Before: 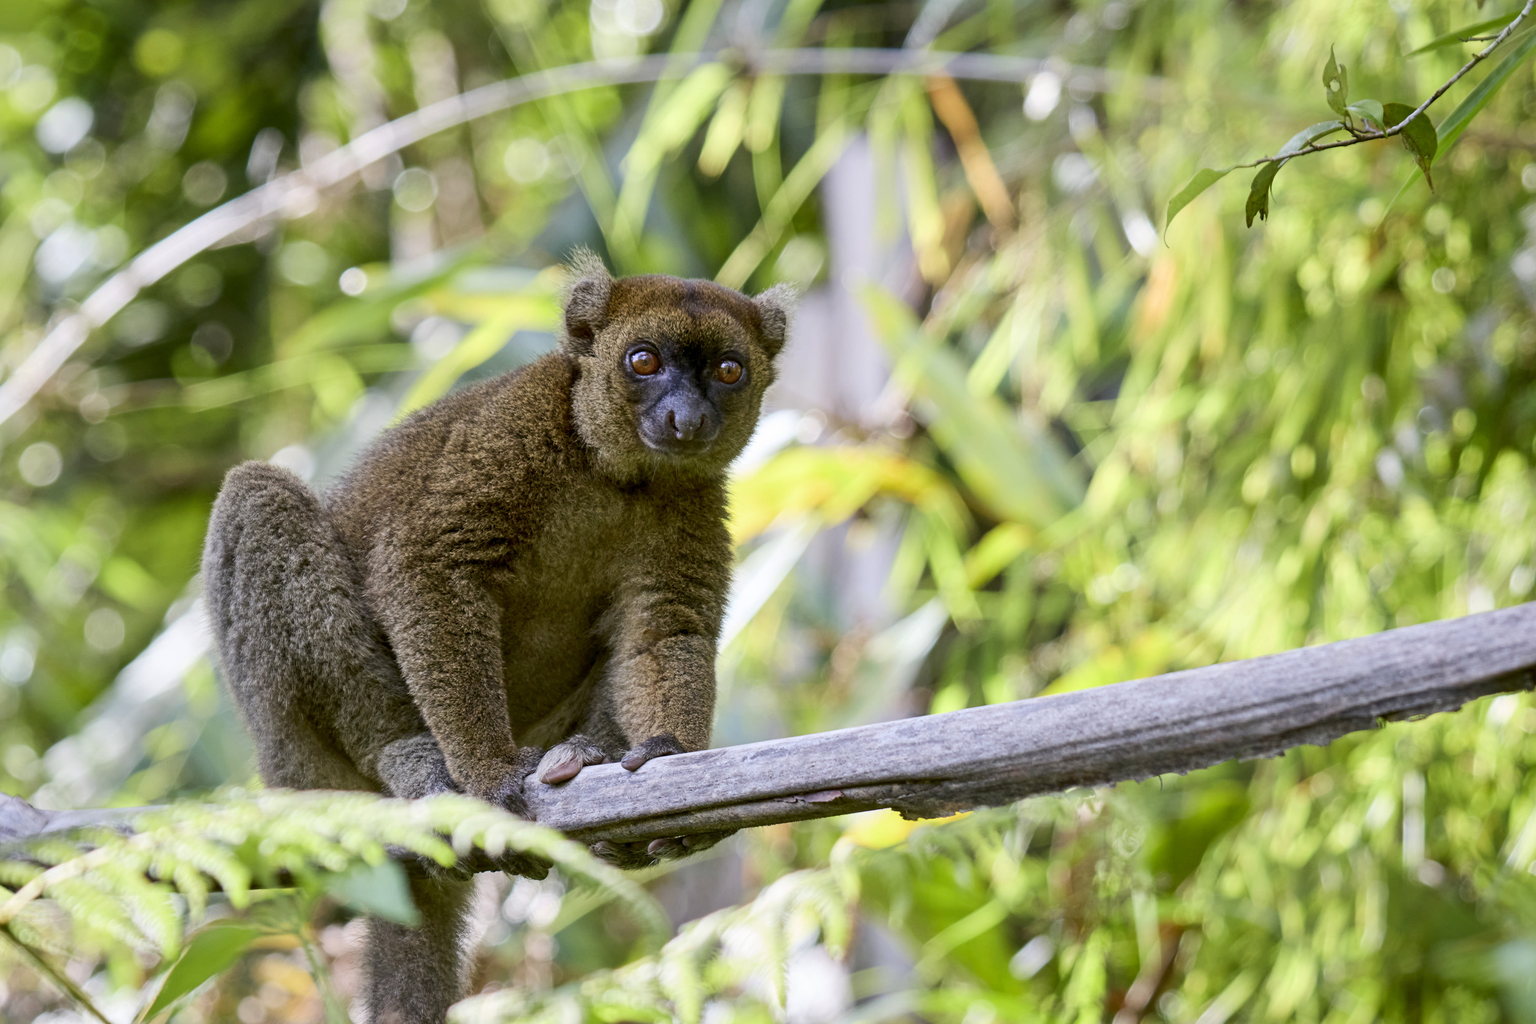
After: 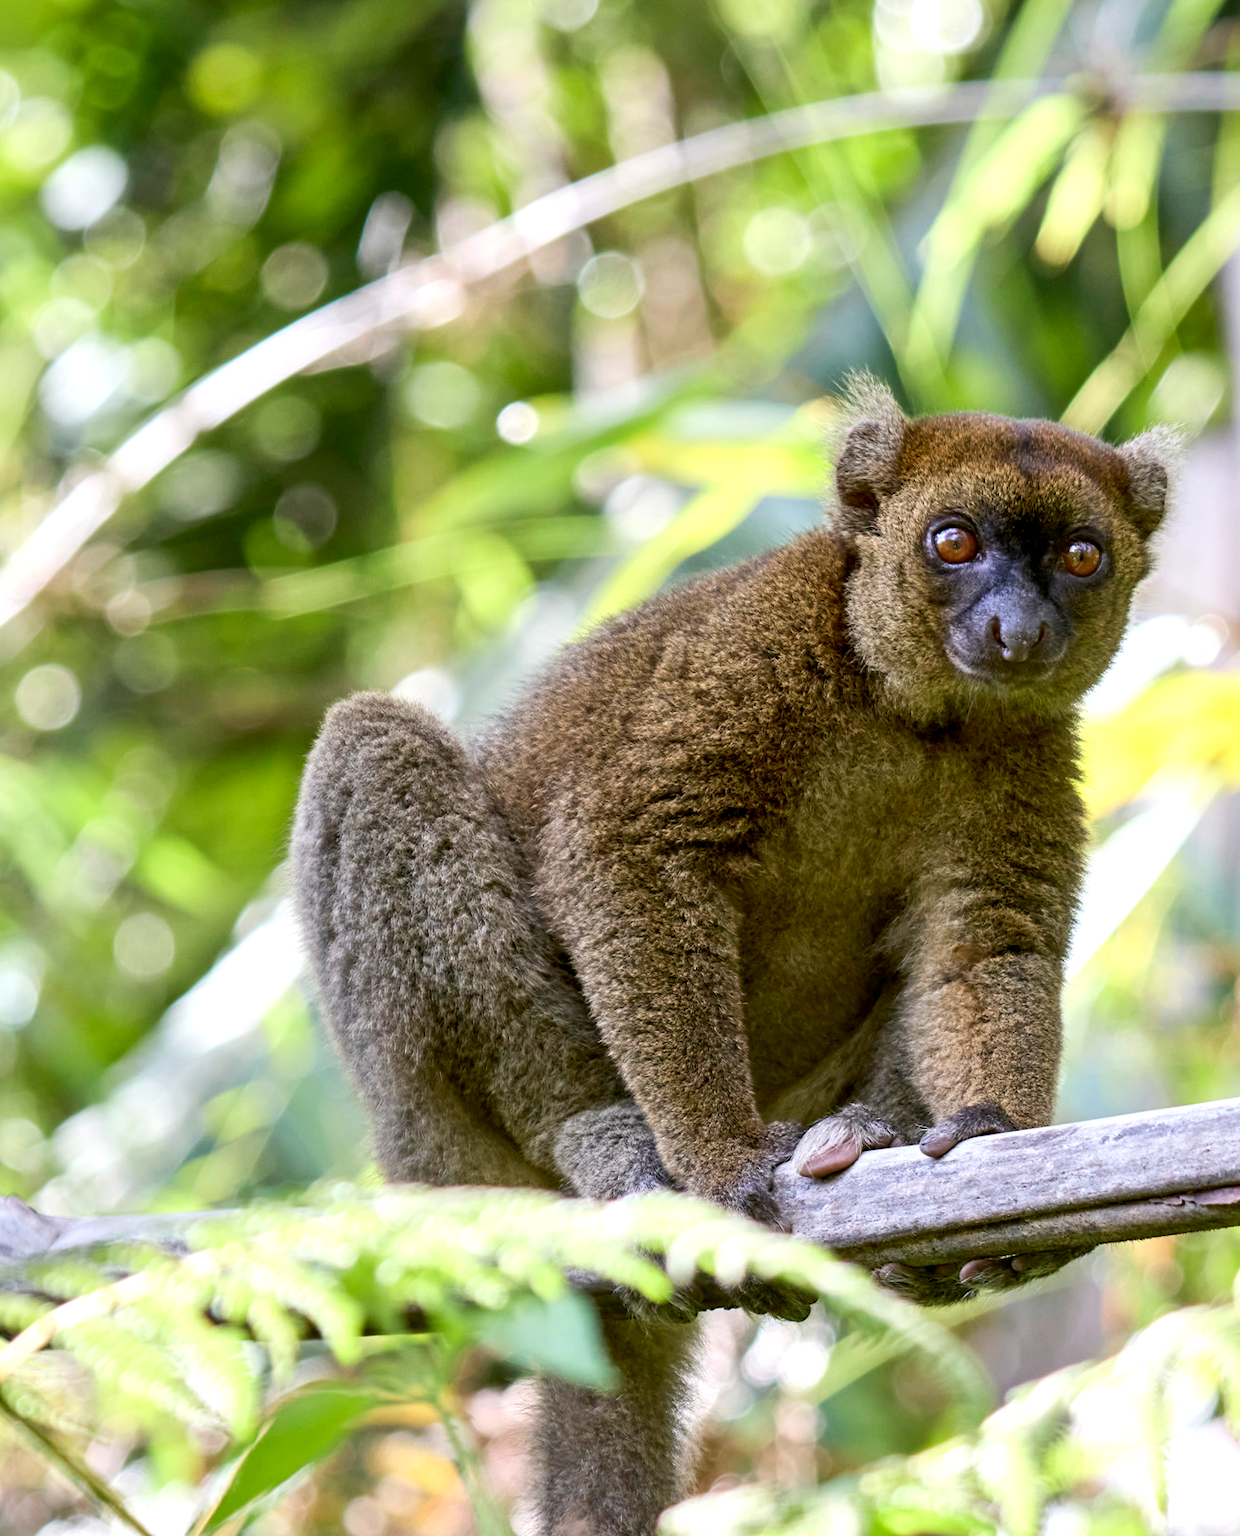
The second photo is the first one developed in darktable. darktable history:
white balance: emerald 1
exposure: exposure 0.426 EV, compensate highlight preservation false
crop: left 0.587%, right 45.588%, bottom 0.086%
